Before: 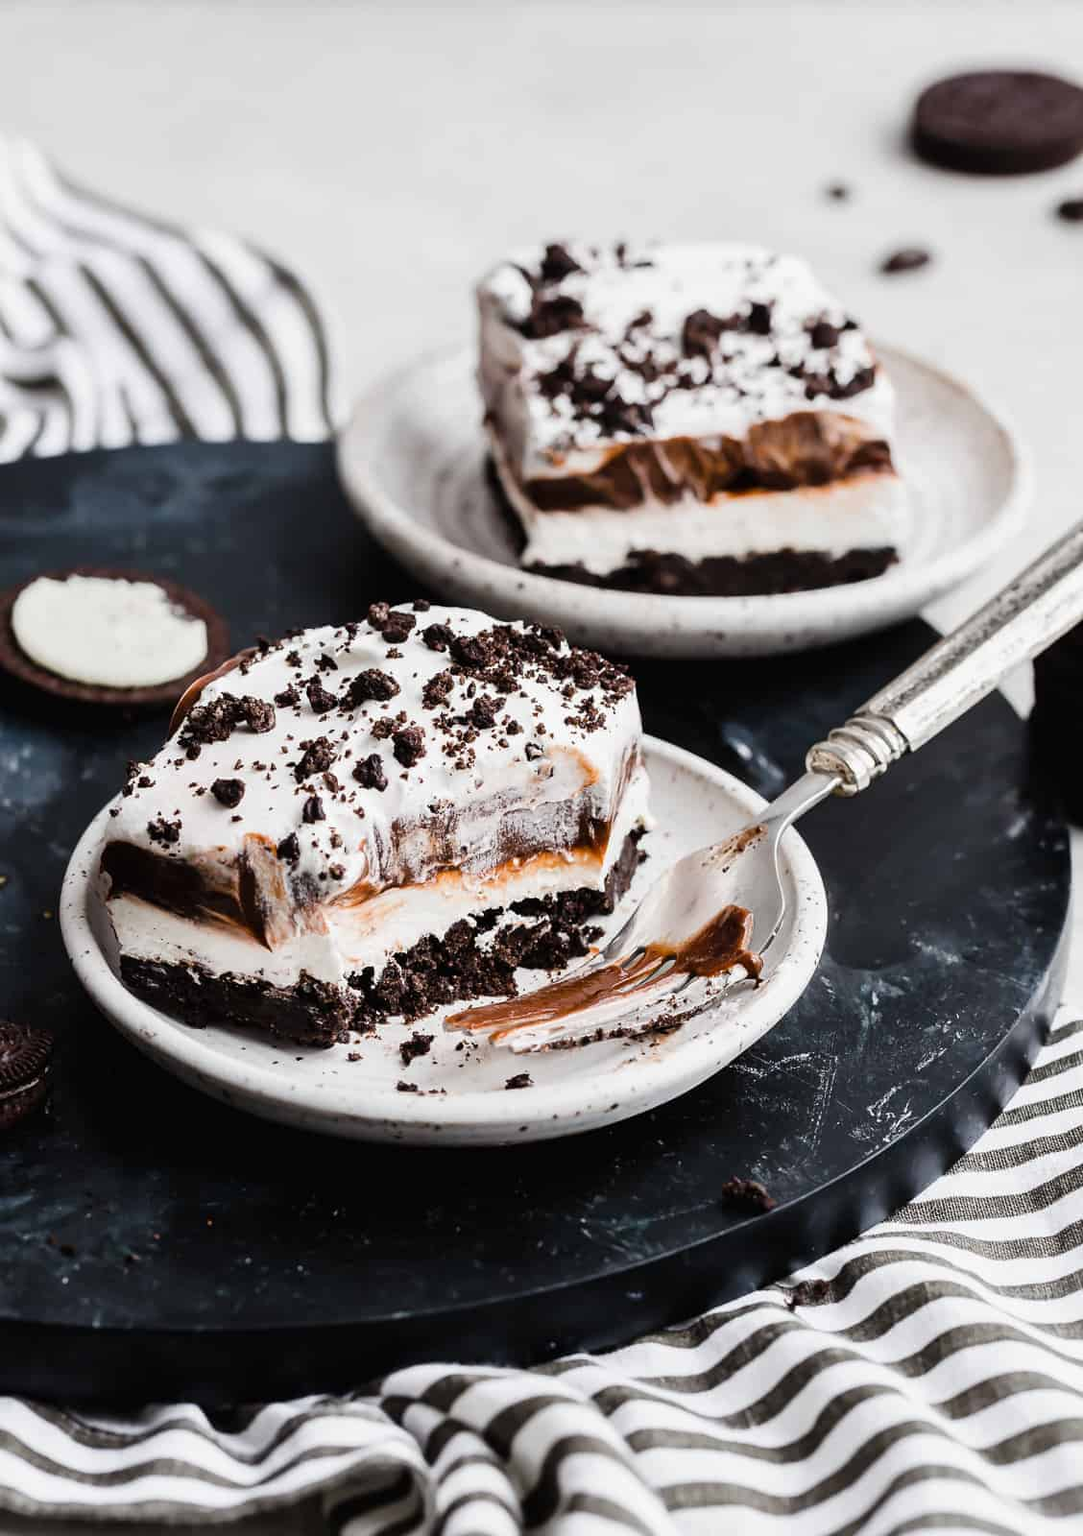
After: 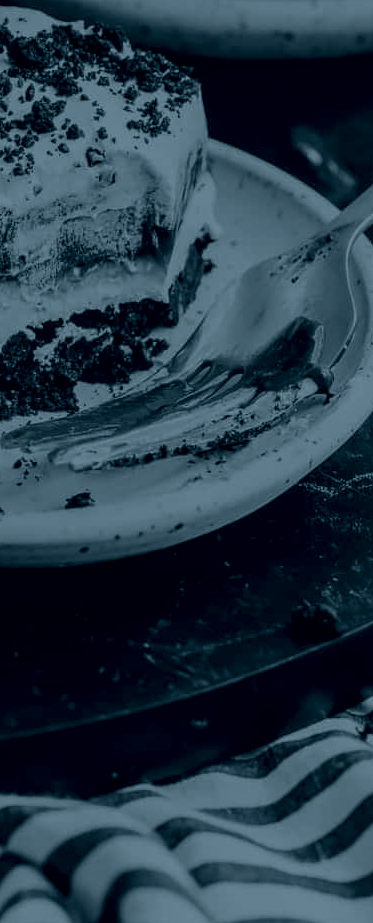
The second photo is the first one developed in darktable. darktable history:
colorize: hue 194.4°, saturation 29%, source mix 61.75%, lightness 3.98%, version 1
crop: left 40.878%, top 39.176%, right 25.993%, bottom 3.081%
local contrast: on, module defaults
